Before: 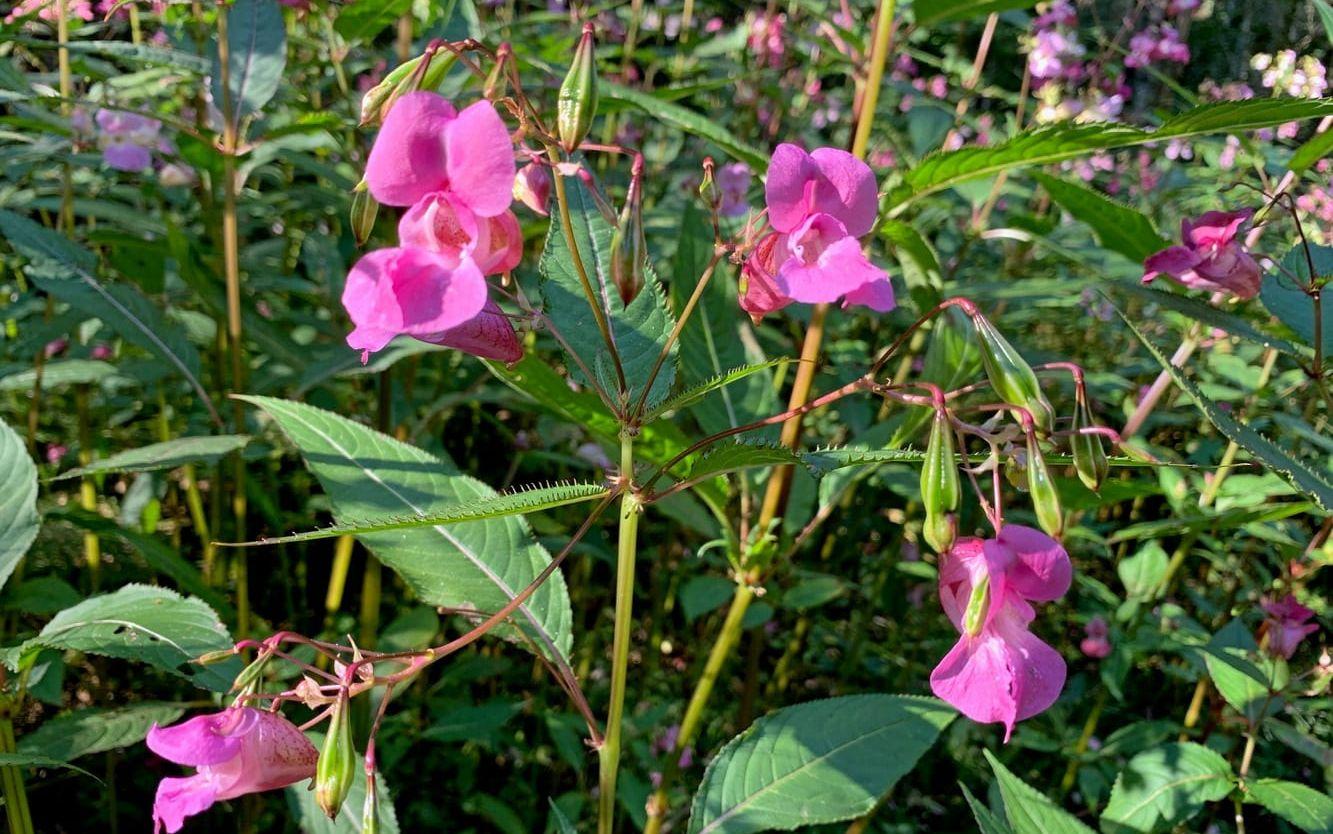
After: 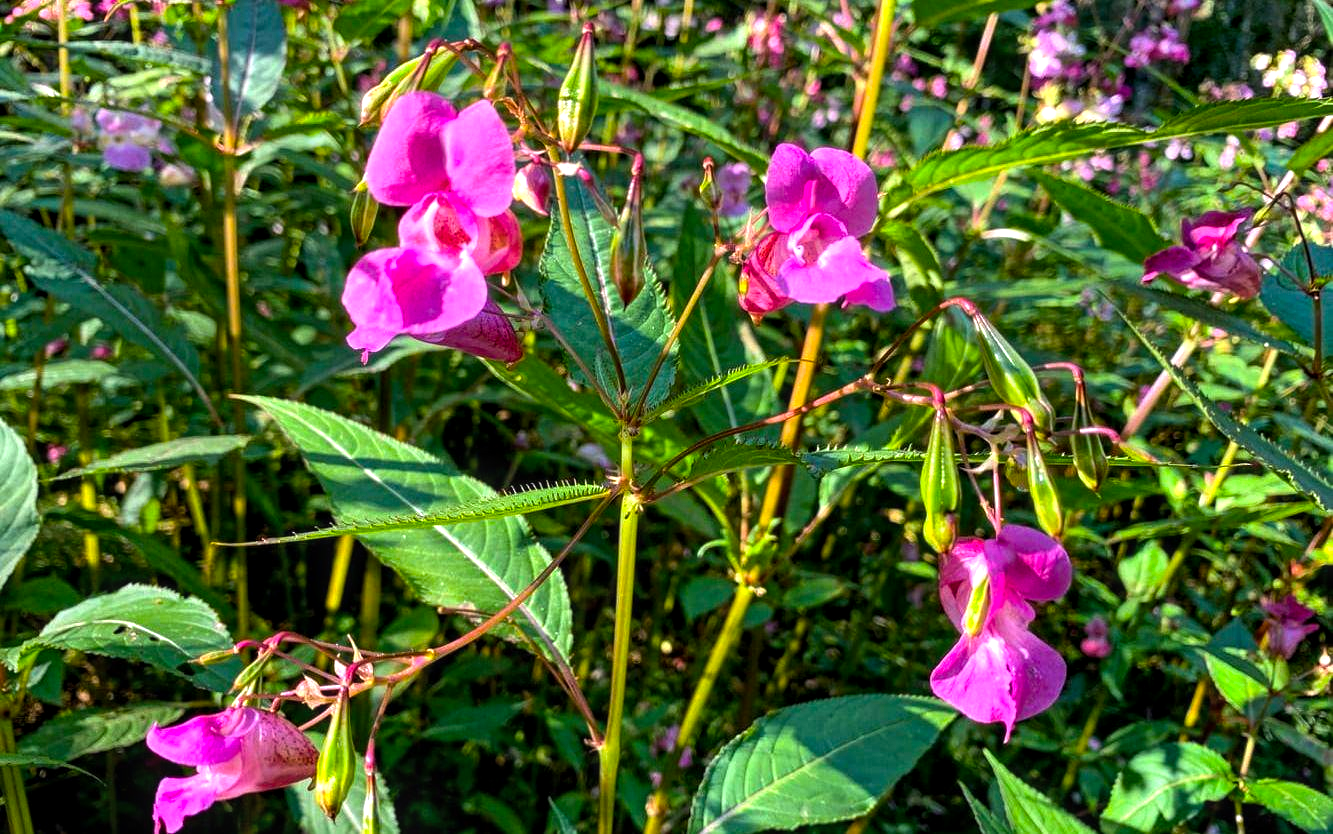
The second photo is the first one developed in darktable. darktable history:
color balance rgb: perceptual saturation grading › global saturation 24.995%, perceptual brilliance grading › global brilliance -4.475%, perceptual brilliance grading › highlights 24.703%, perceptual brilliance grading › mid-tones 7.041%, perceptual brilliance grading › shadows -4.771%, global vibrance 24.231%
local contrast: on, module defaults
